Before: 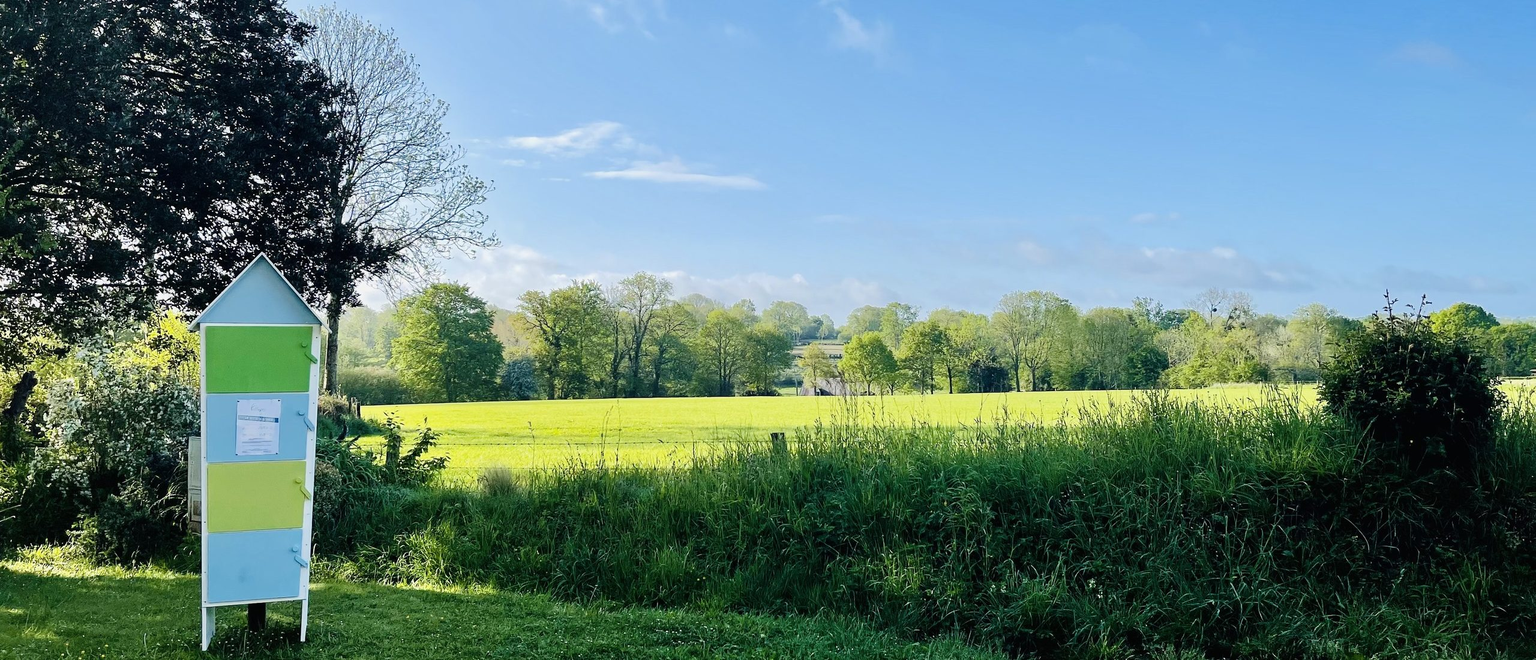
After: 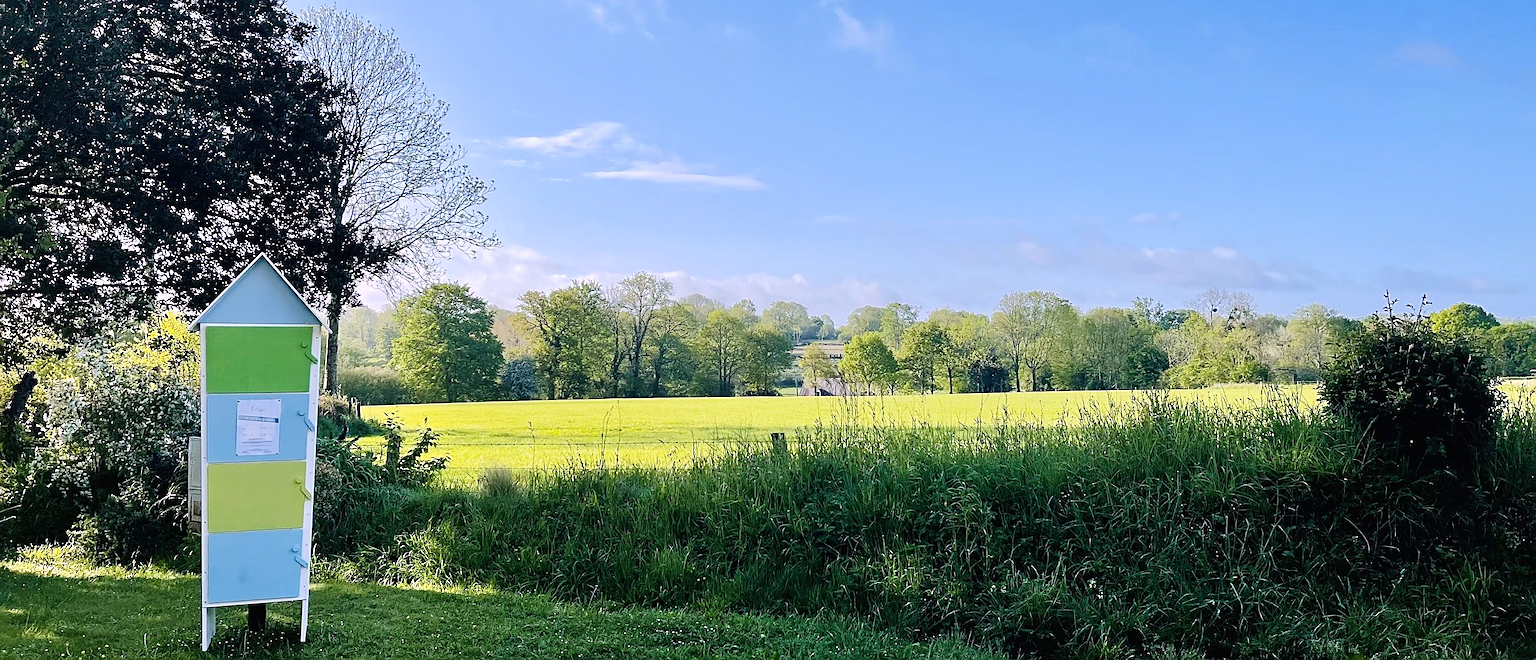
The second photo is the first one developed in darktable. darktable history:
white balance: red 1.05, blue 1.072
sharpen: on, module defaults
